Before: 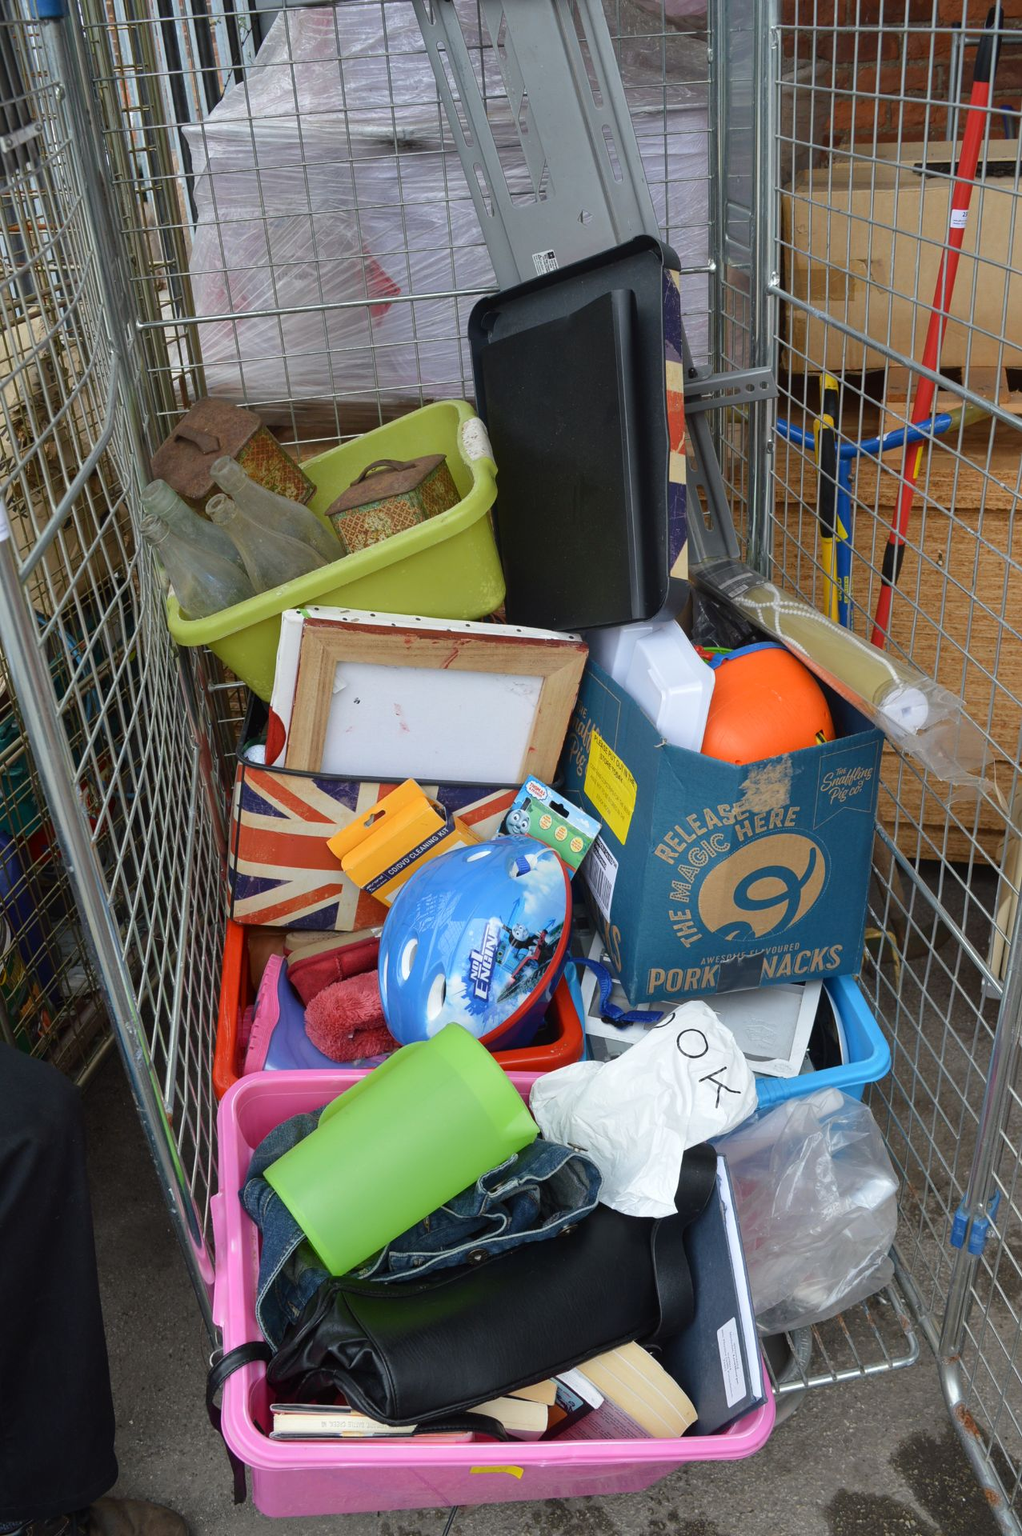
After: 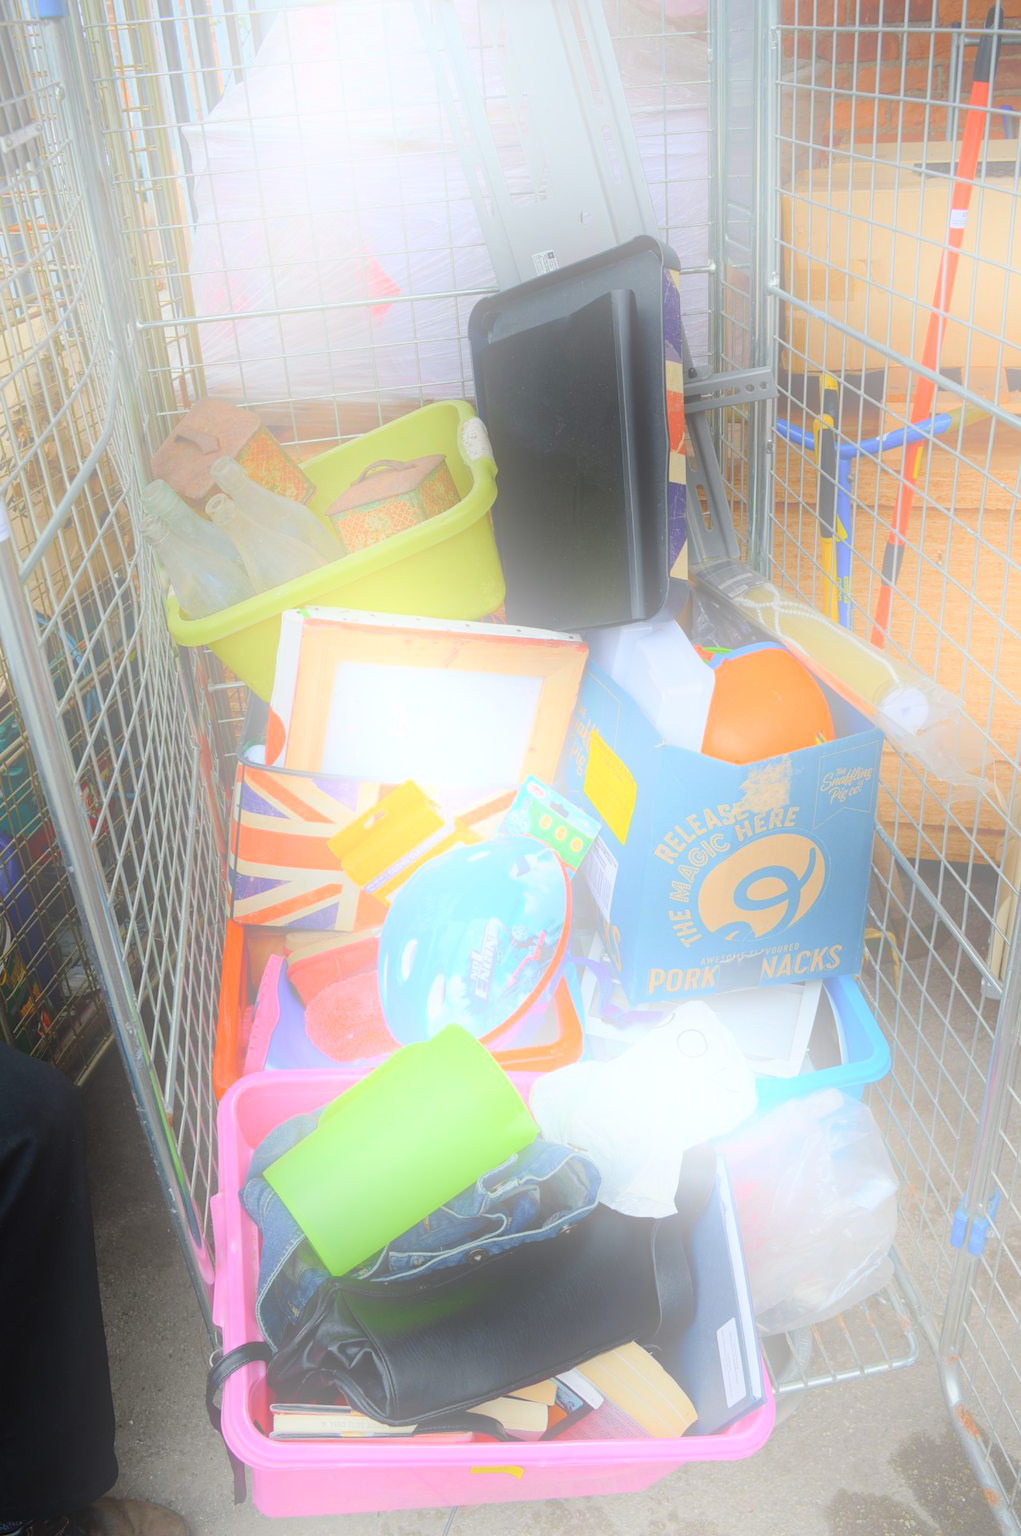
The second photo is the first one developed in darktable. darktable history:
bloom: size 25%, threshold 5%, strength 90%
exposure: black level correction 0.011, exposure -0.478 EV, compensate highlight preservation false
